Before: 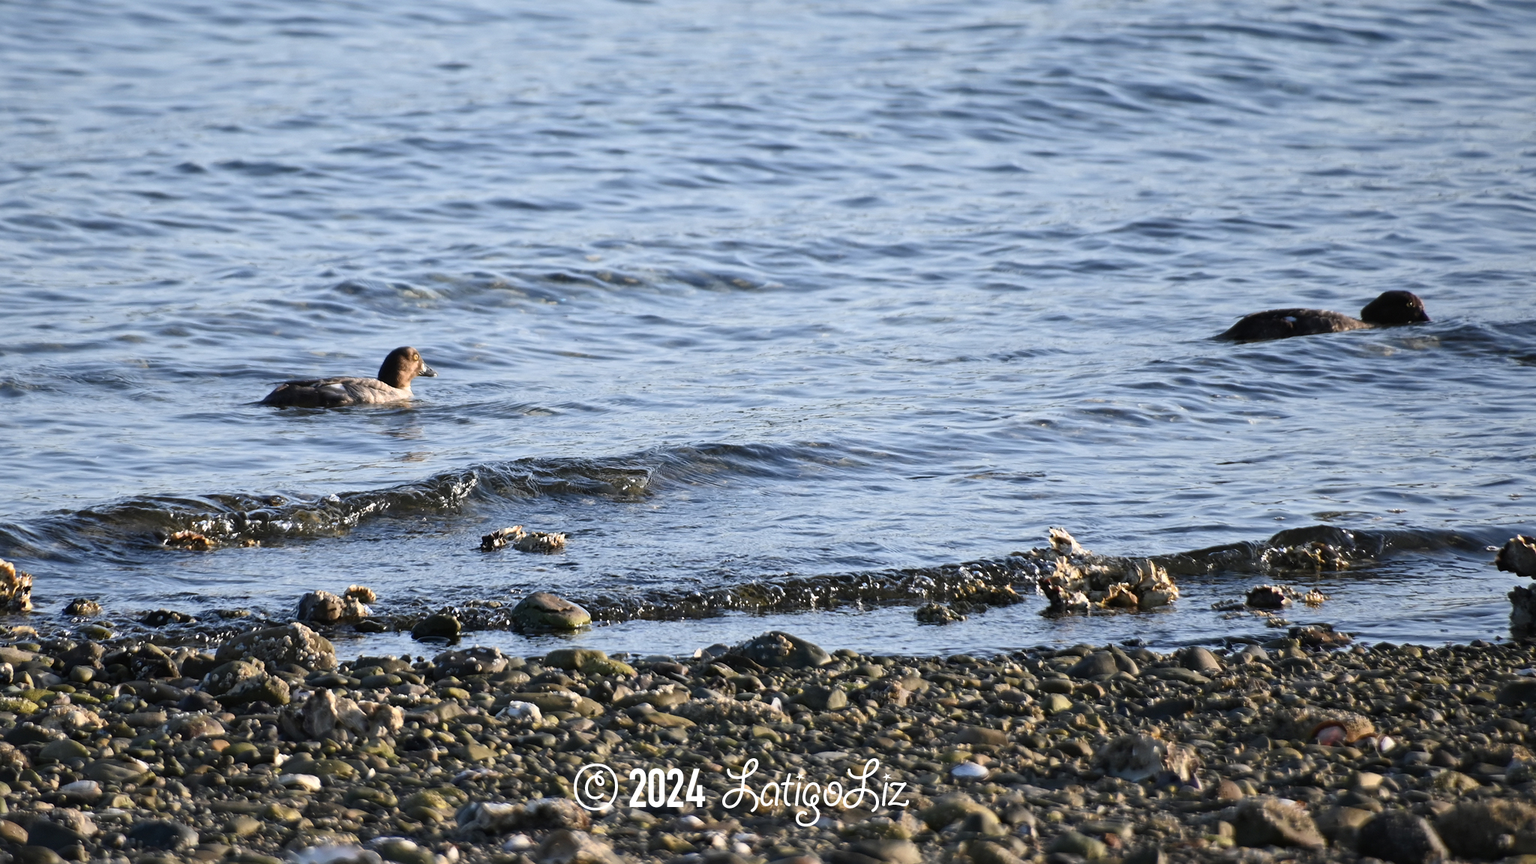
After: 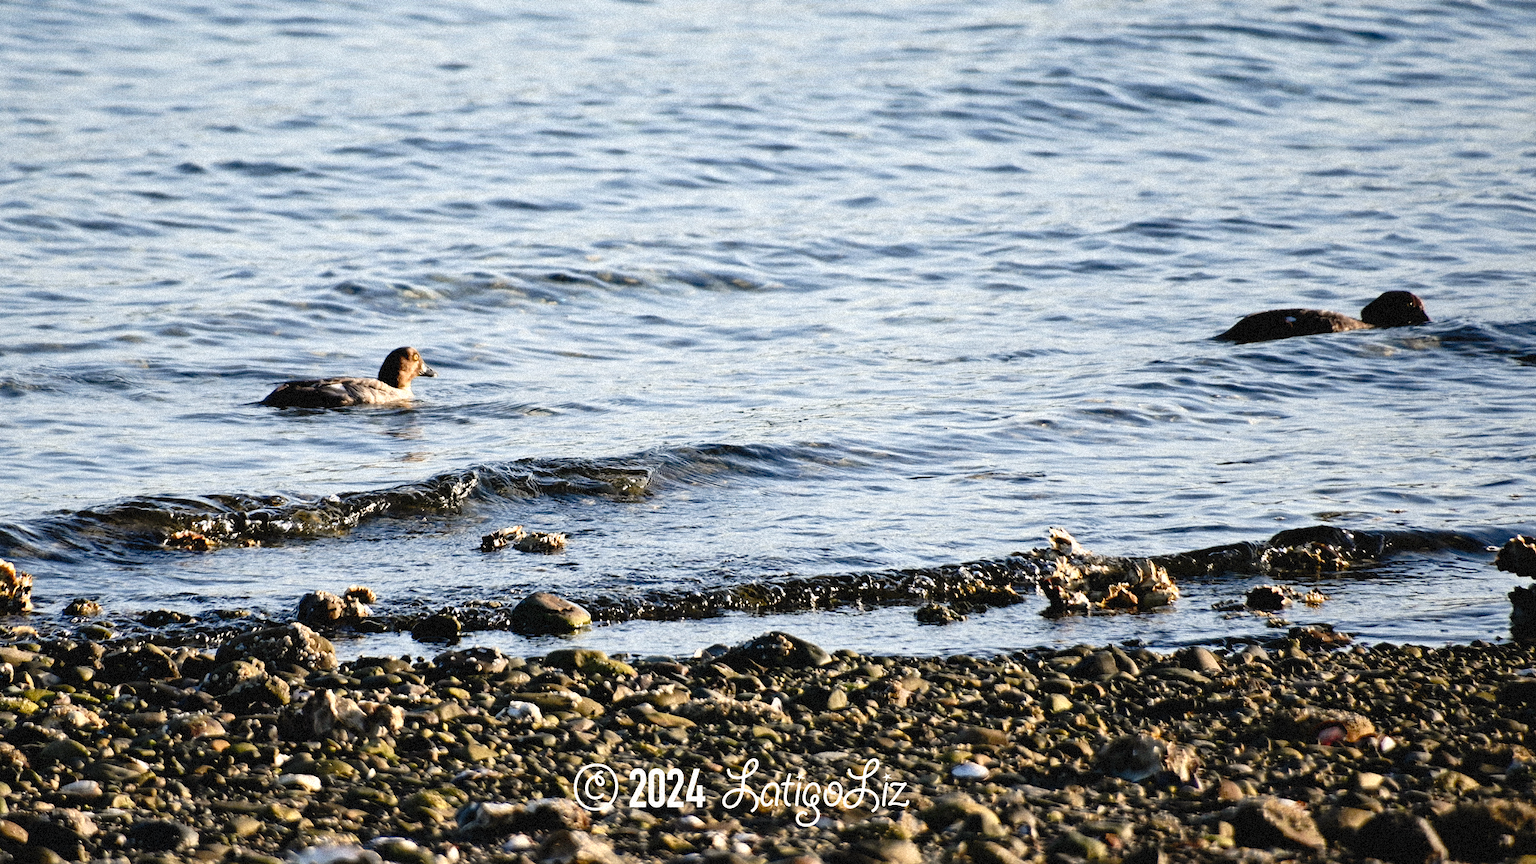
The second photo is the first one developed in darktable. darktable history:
white balance: red 1.045, blue 0.932
tone curve: curves: ch0 [(0, 0) (0.003, 0.033) (0.011, 0.033) (0.025, 0.036) (0.044, 0.039) (0.069, 0.04) (0.1, 0.043) (0.136, 0.052) (0.177, 0.085) (0.224, 0.14) (0.277, 0.225) (0.335, 0.333) (0.399, 0.419) (0.468, 0.51) (0.543, 0.603) (0.623, 0.713) (0.709, 0.808) (0.801, 0.901) (0.898, 0.98) (1, 1)], preserve colors none
grain: strength 35%, mid-tones bias 0%
